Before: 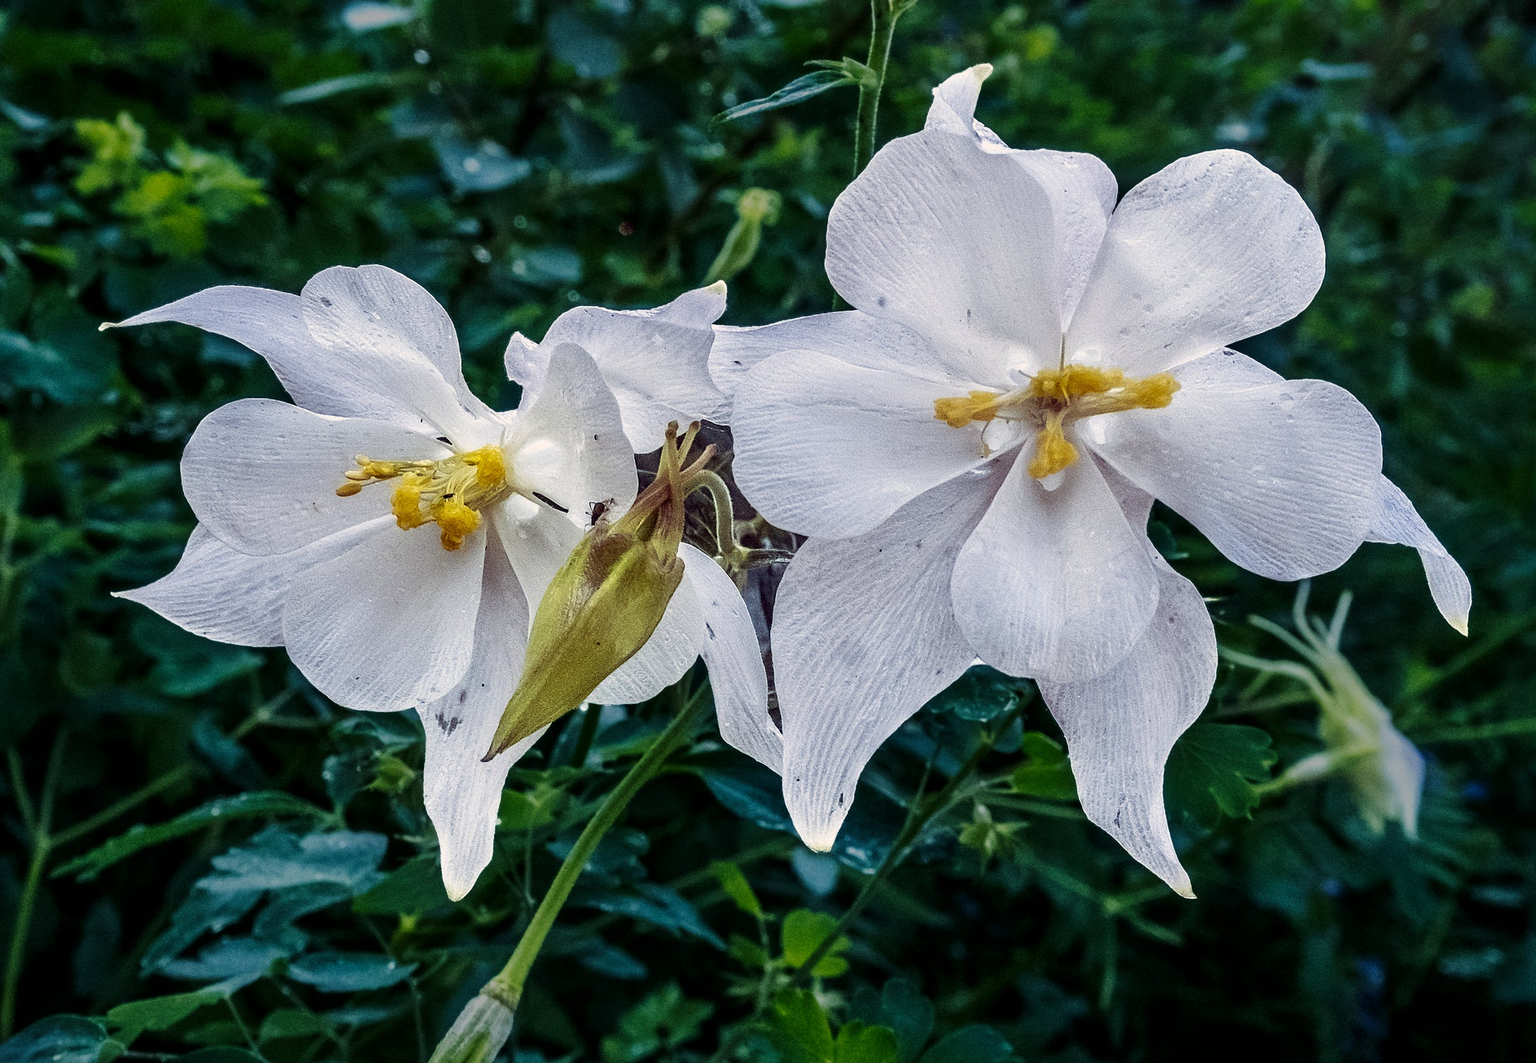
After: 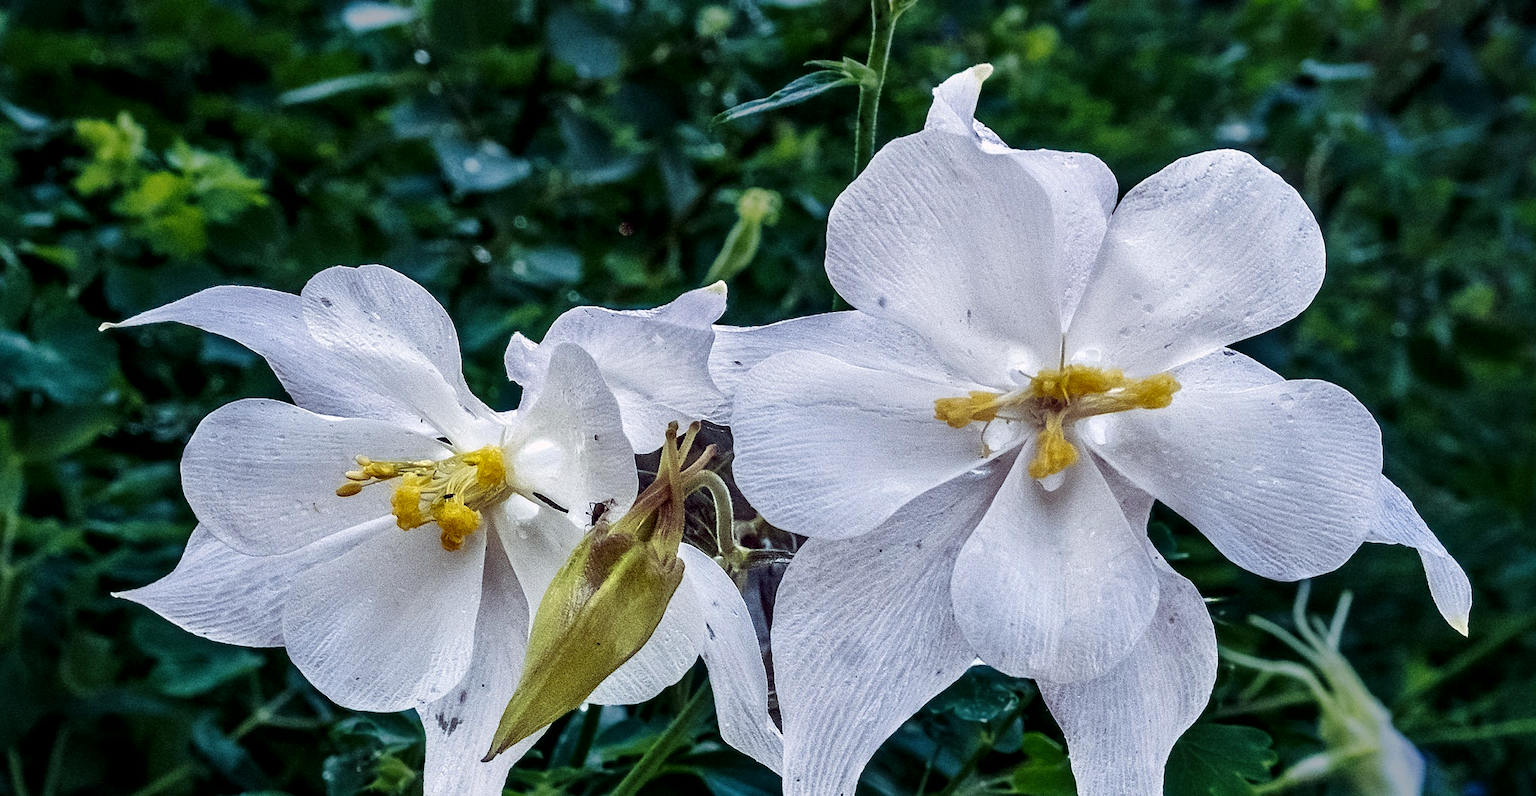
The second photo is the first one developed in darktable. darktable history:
crop: bottom 24.988%
white balance: red 0.976, blue 1.04
local contrast: mode bilateral grid, contrast 25, coarseness 50, detail 123%, midtone range 0.2
